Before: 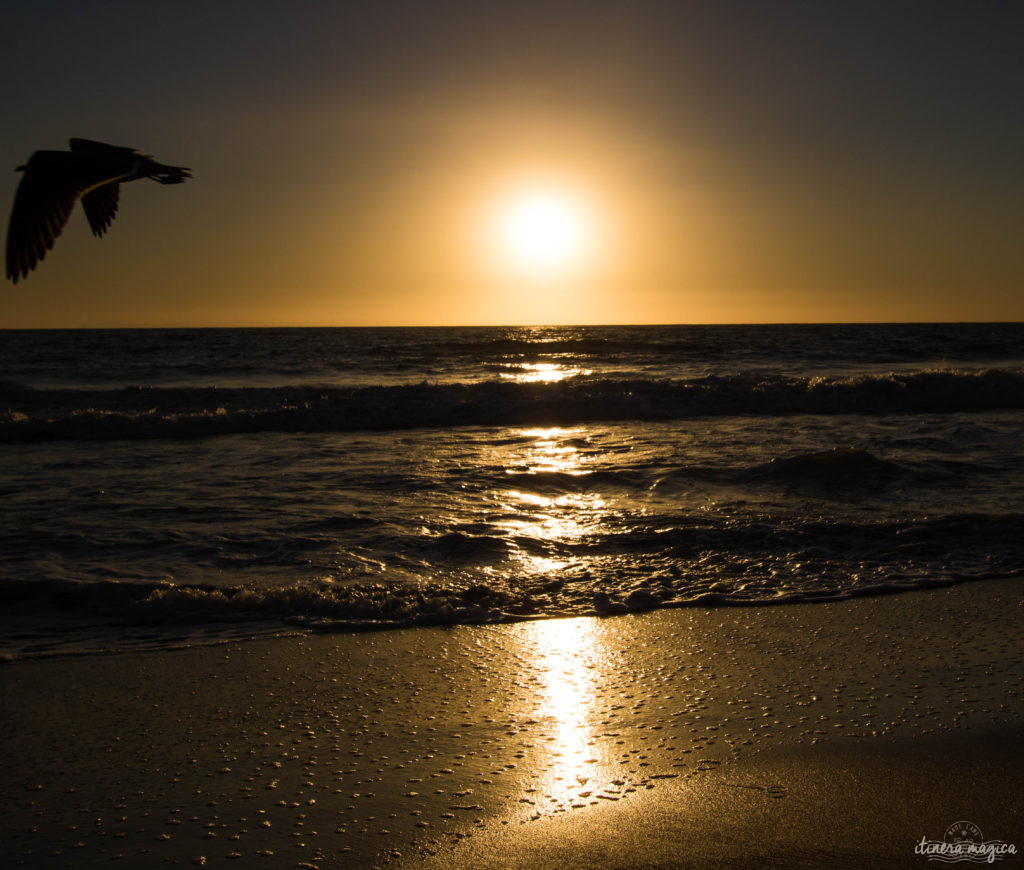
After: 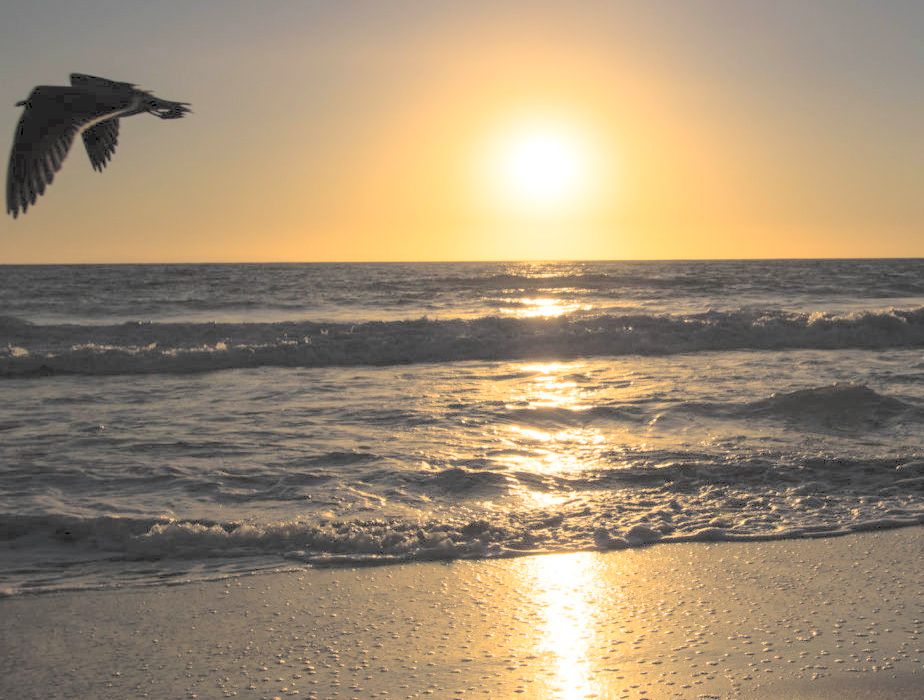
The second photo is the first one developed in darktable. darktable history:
crop: top 7.49%, right 9.717%, bottom 11.943%
contrast brightness saturation: brightness 1
